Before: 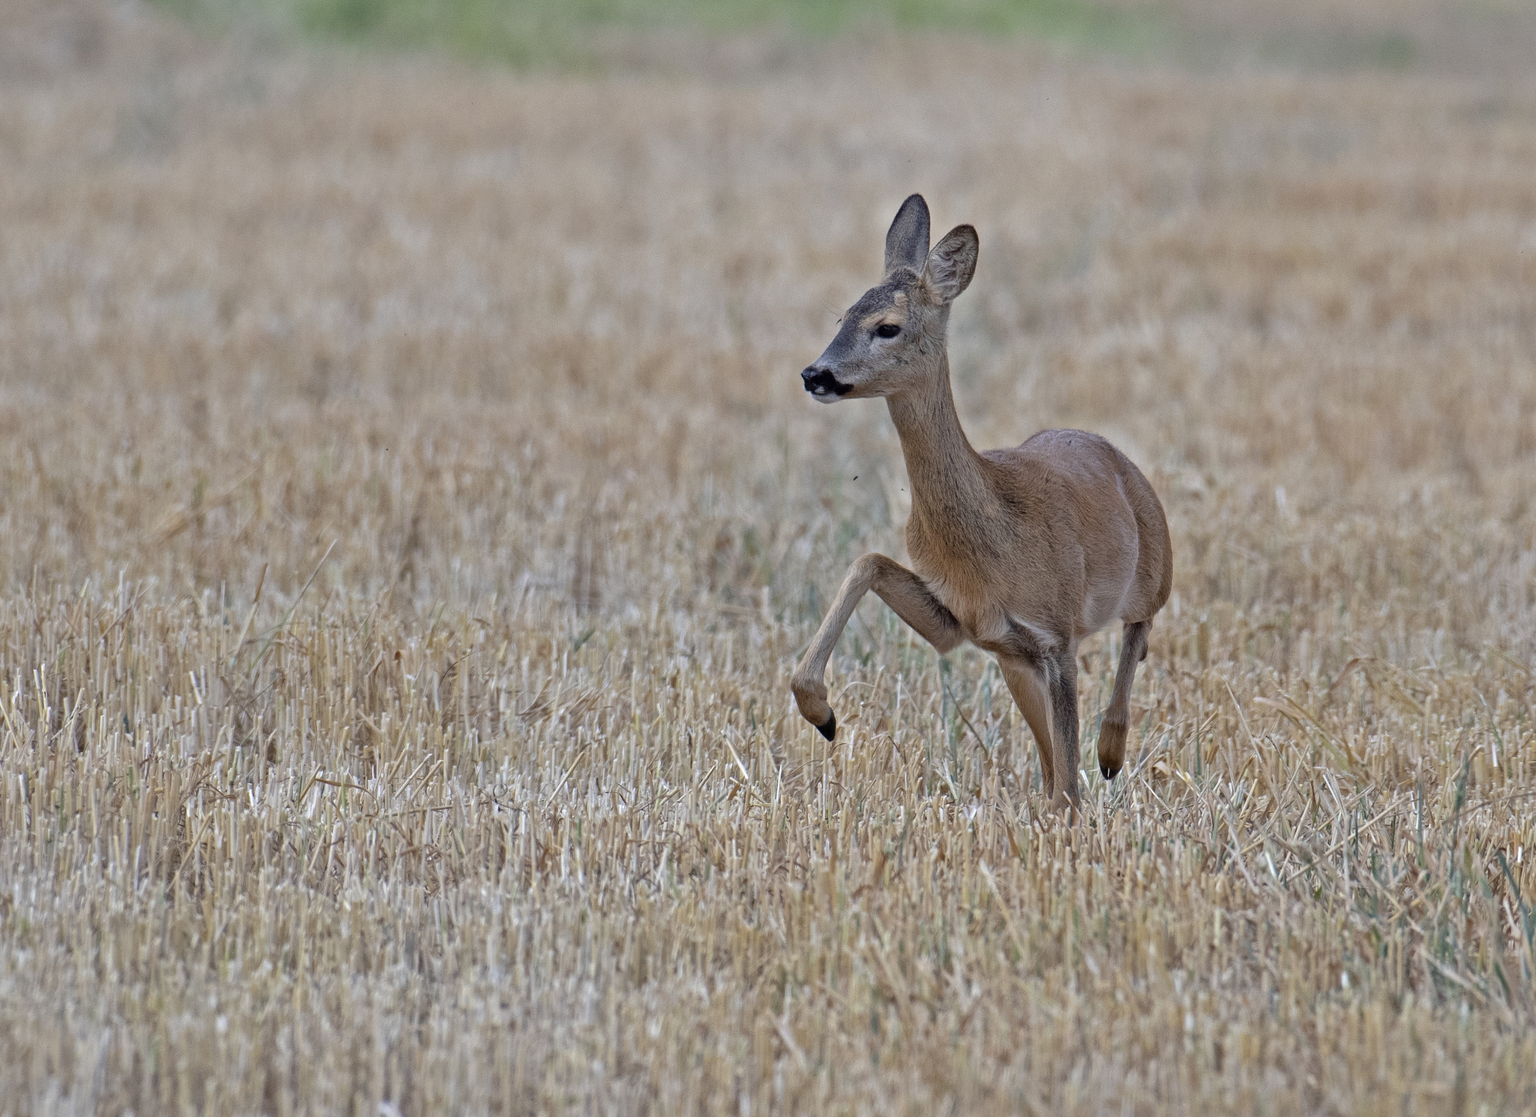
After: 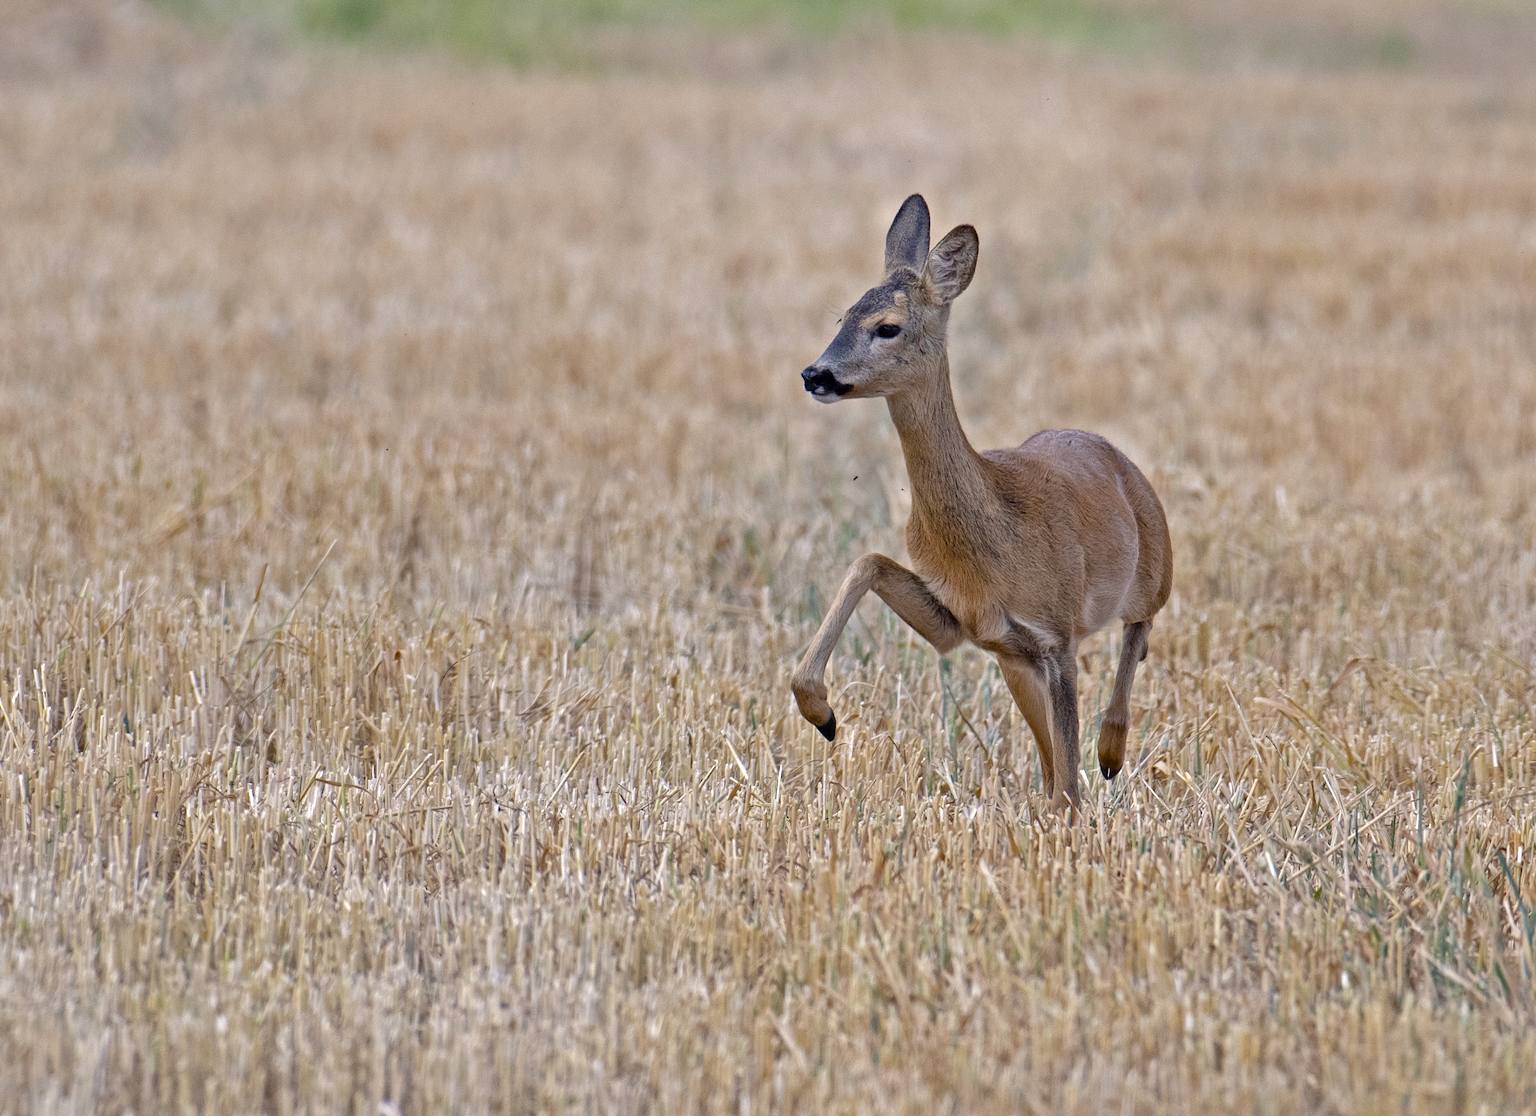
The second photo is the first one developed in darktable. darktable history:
tone equalizer: mask exposure compensation -0.491 EV
color balance rgb: highlights gain › chroma 2.909%, highlights gain › hue 60.41°, perceptual saturation grading › global saturation 24.972%, perceptual saturation grading › highlights -50.352%, perceptual saturation grading › shadows 30.569%, perceptual brilliance grading › highlights 9.403%, perceptual brilliance grading › mid-tones 4.985%, global vibrance 20%
